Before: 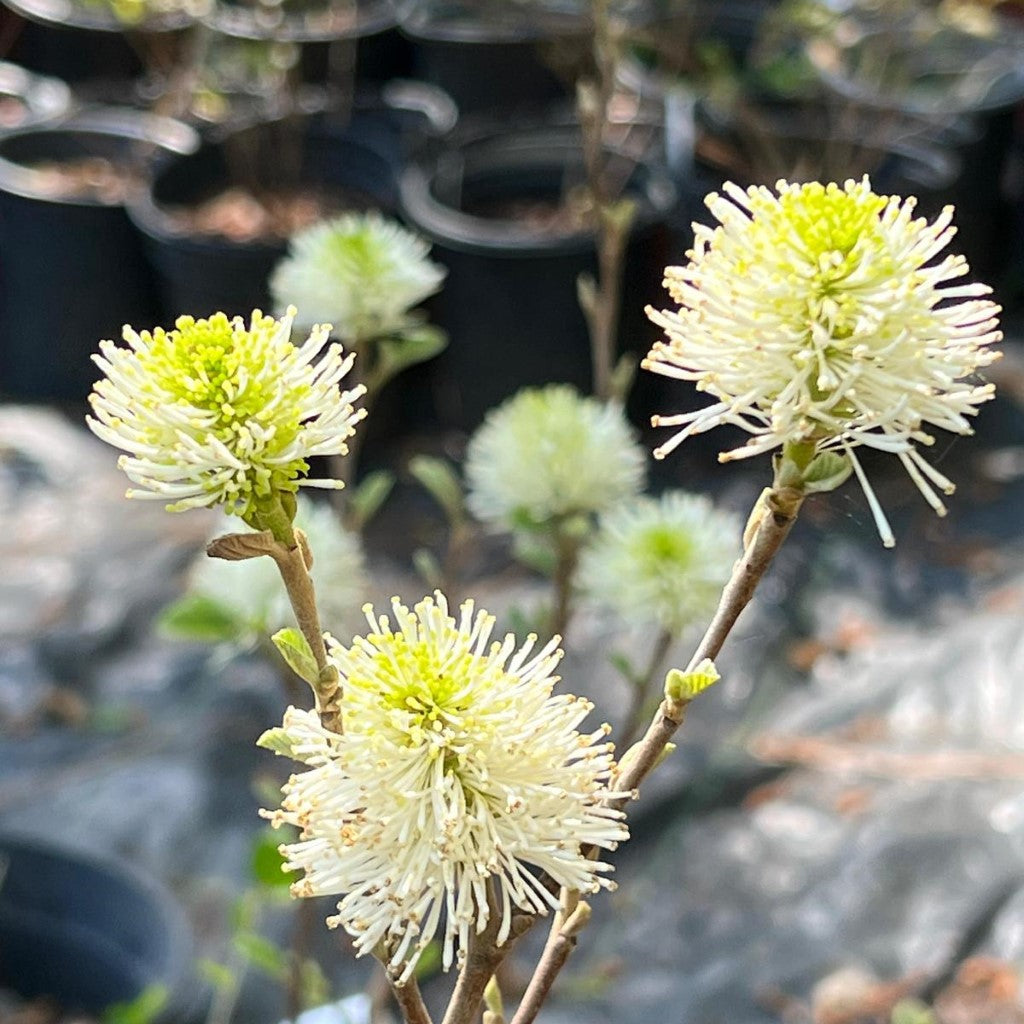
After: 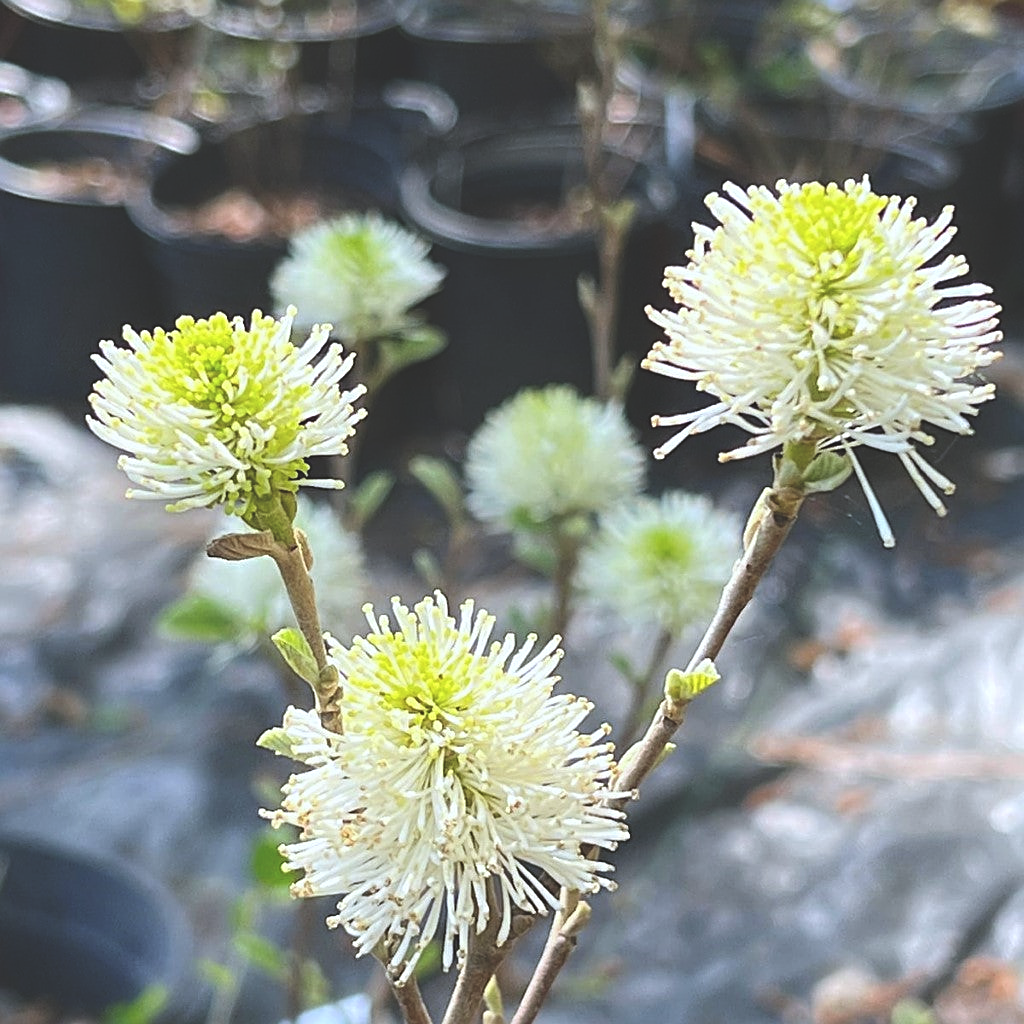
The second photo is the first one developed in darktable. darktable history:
exposure: black level correction -0.028, compensate highlight preservation false
sharpen: on, module defaults
white balance: red 0.954, blue 1.079
